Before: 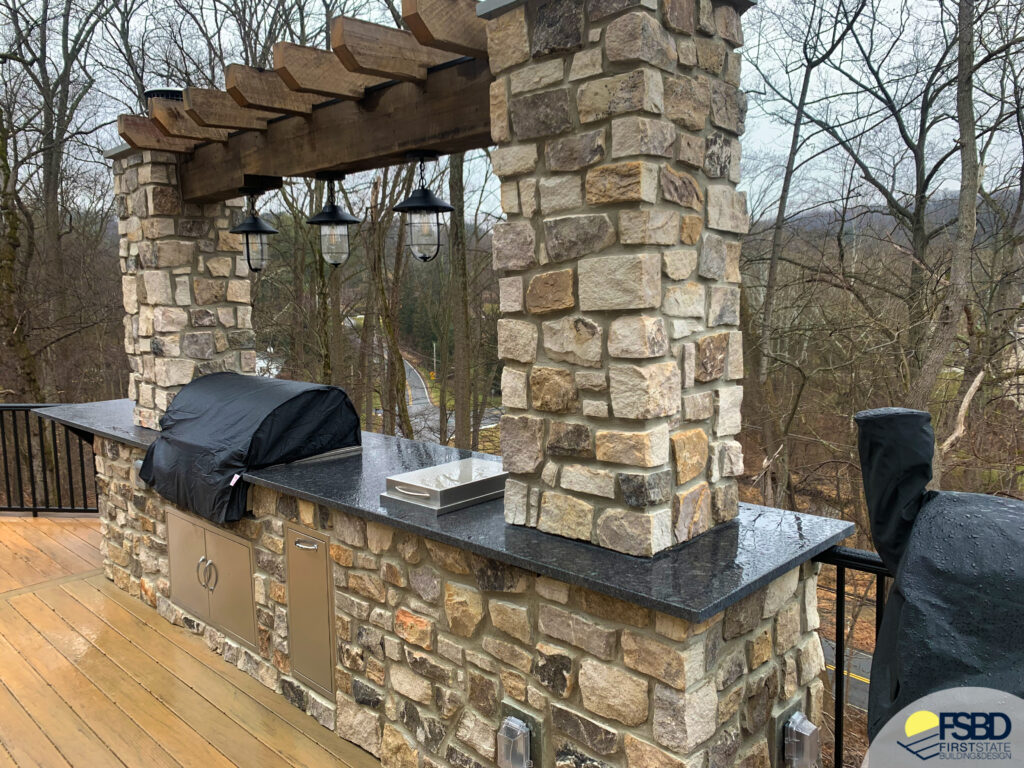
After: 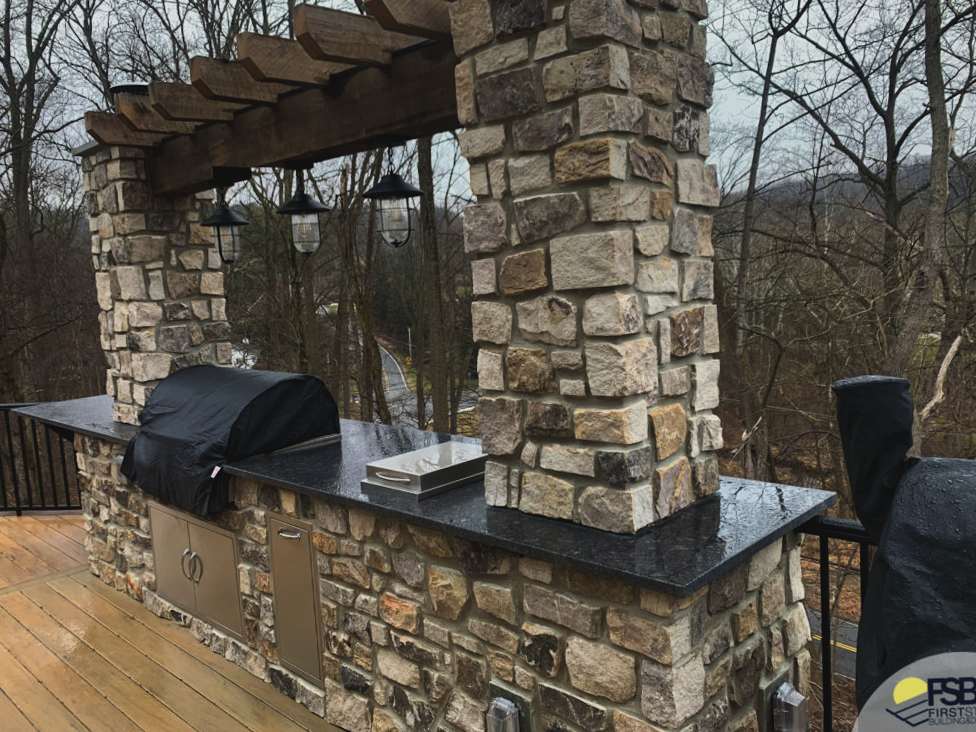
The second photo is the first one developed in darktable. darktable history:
exposure: black level correction -0.016, exposure -1.018 EV, compensate highlight preservation false
rotate and perspective: rotation -2.12°, lens shift (vertical) 0.009, lens shift (horizontal) -0.008, automatic cropping original format, crop left 0.036, crop right 0.964, crop top 0.05, crop bottom 0.959
tone equalizer: -8 EV -0.75 EV, -7 EV -0.7 EV, -6 EV -0.6 EV, -5 EV -0.4 EV, -3 EV 0.4 EV, -2 EV 0.6 EV, -1 EV 0.7 EV, +0 EV 0.75 EV, edges refinement/feathering 500, mask exposure compensation -1.57 EV, preserve details no
